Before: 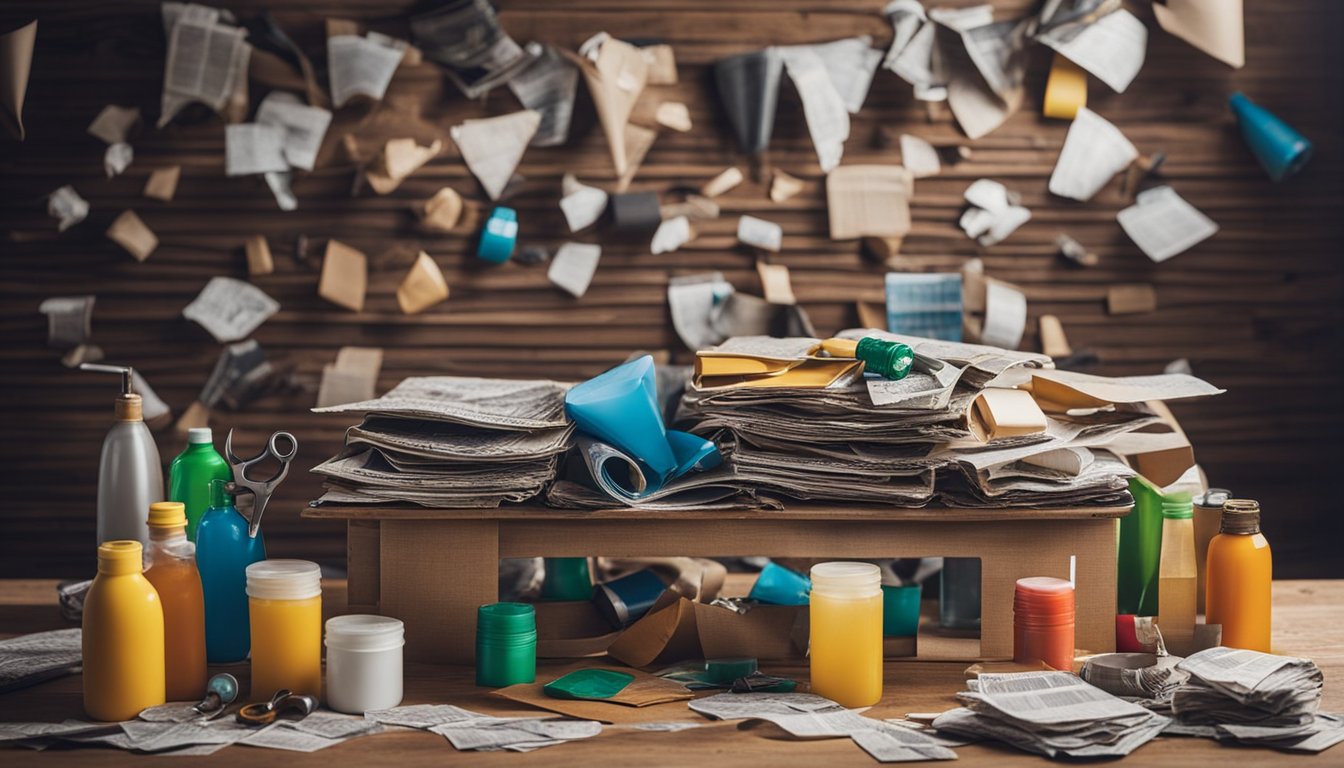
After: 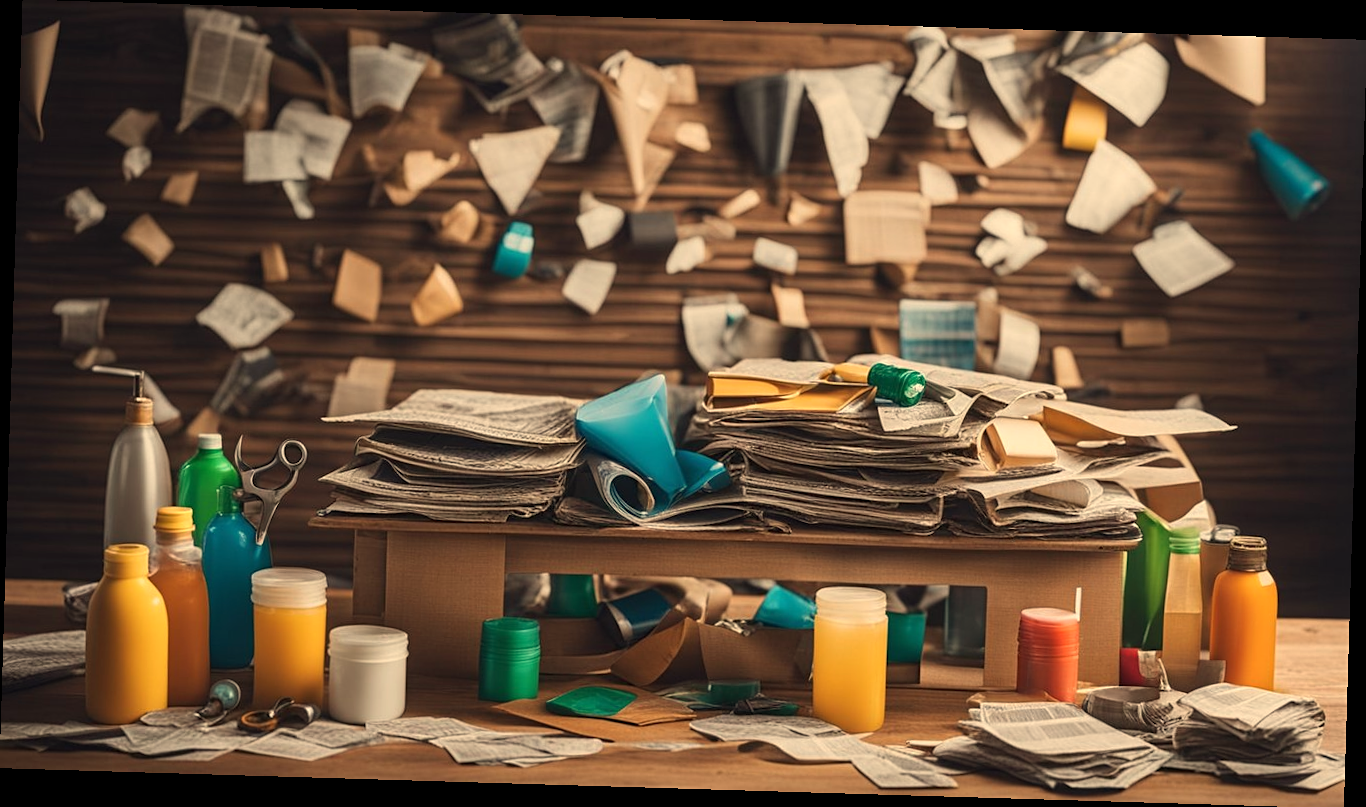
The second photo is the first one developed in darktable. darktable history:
white balance: red 1.123, blue 0.83
sharpen: amount 0.2
rotate and perspective: rotation 1.72°, automatic cropping off
